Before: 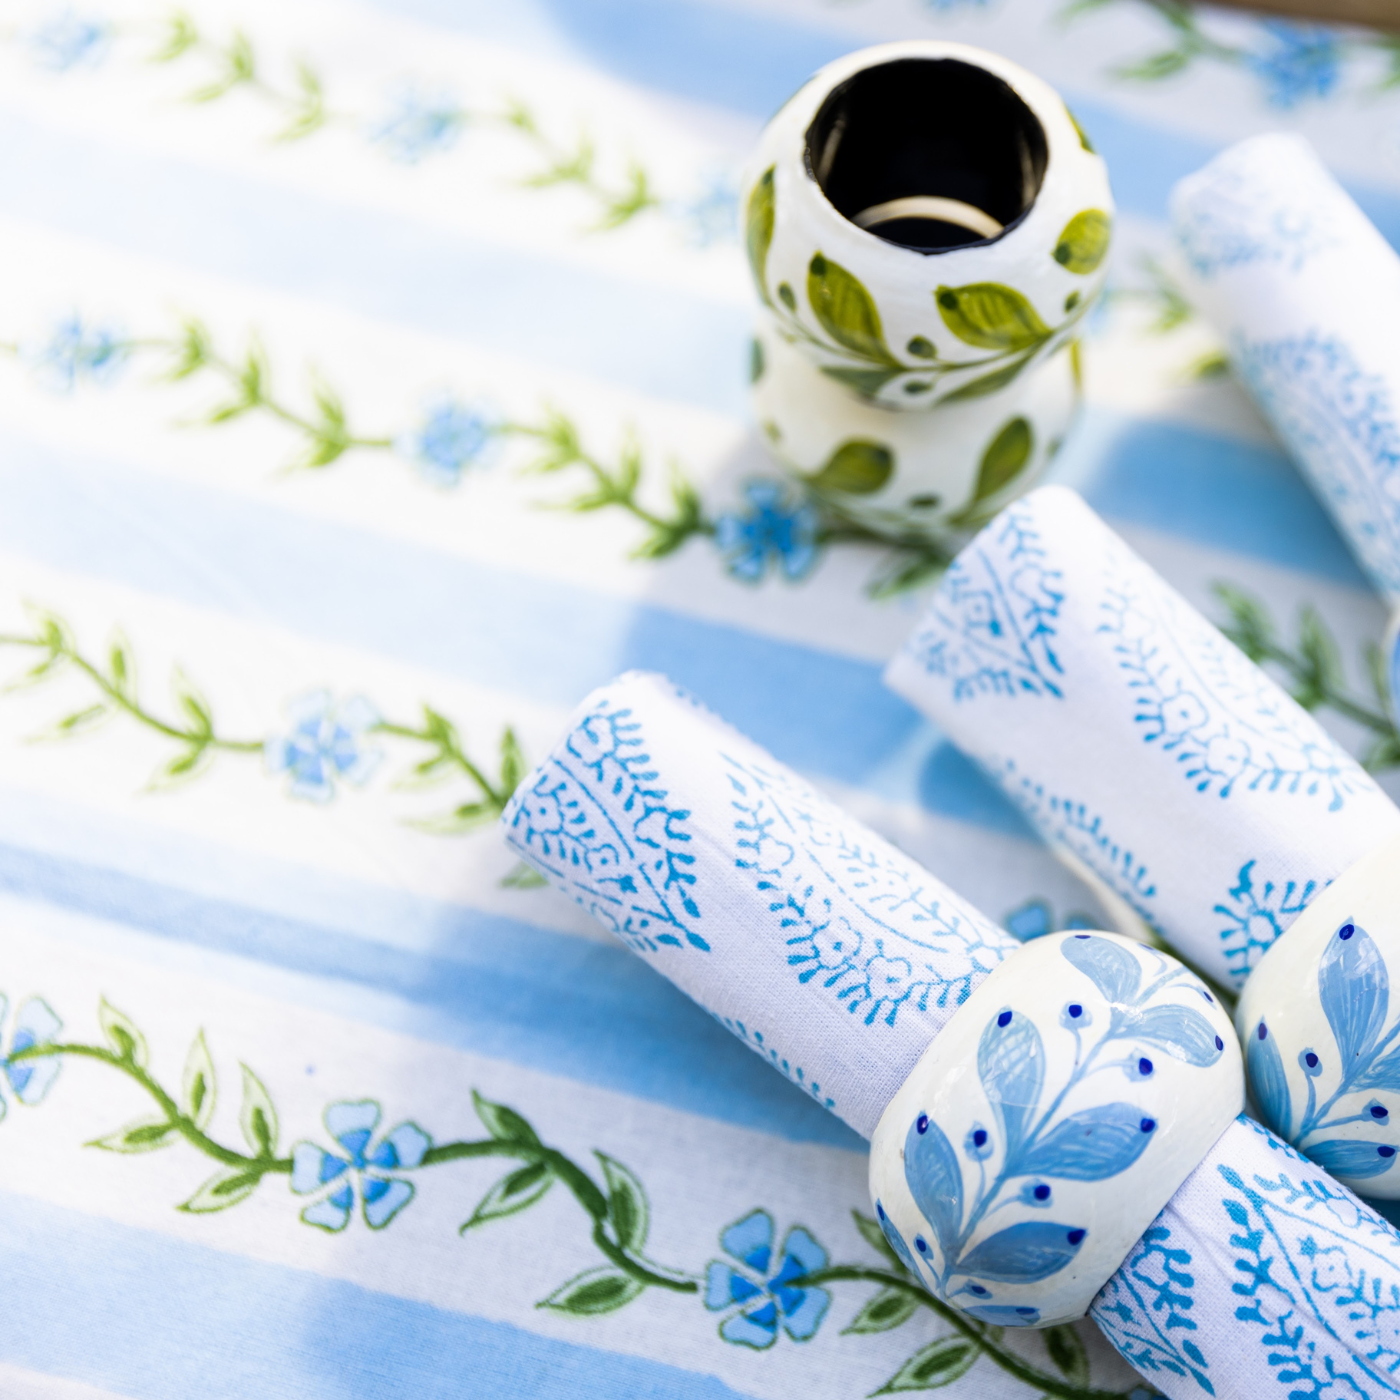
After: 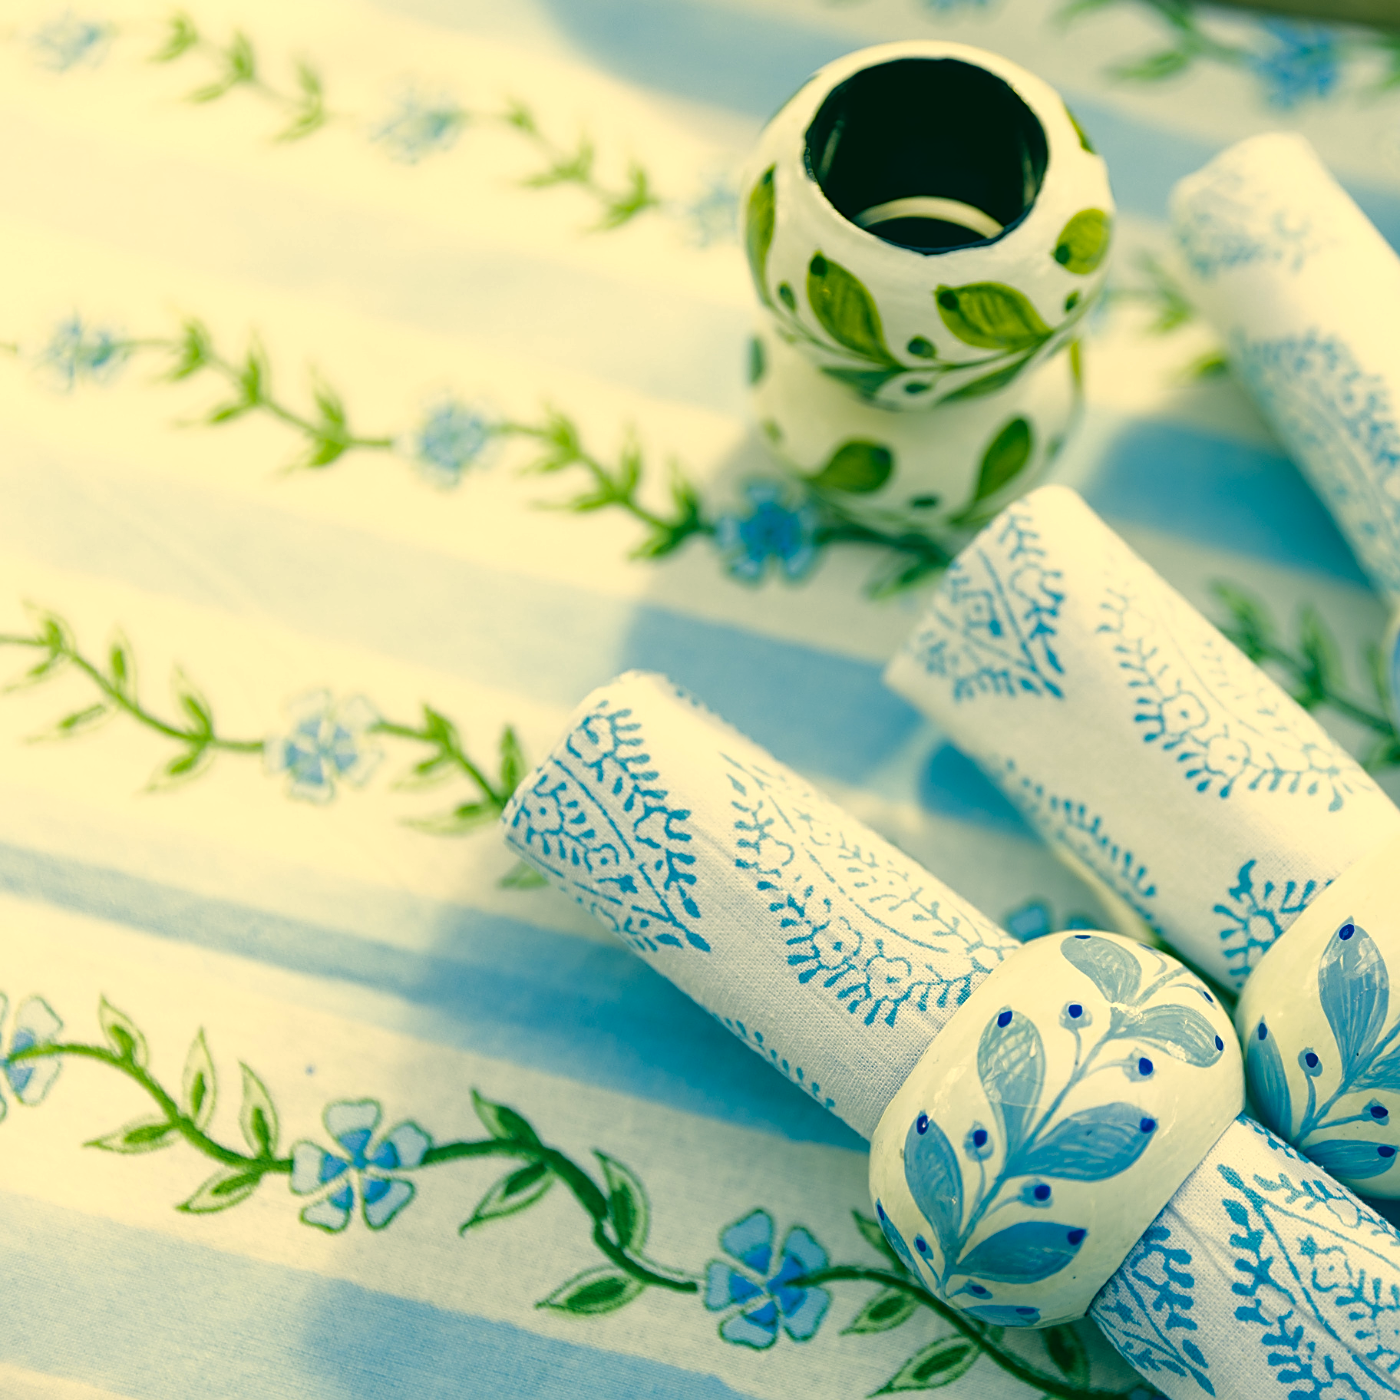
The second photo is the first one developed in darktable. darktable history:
tone curve: curves: ch0 [(0, 0) (0.568, 0.517) (0.8, 0.717) (1, 1)]
sharpen: on, module defaults
color correction: highlights a* 1.83, highlights b* 34.02, shadows a* -36.68, shadows b* -5.48
